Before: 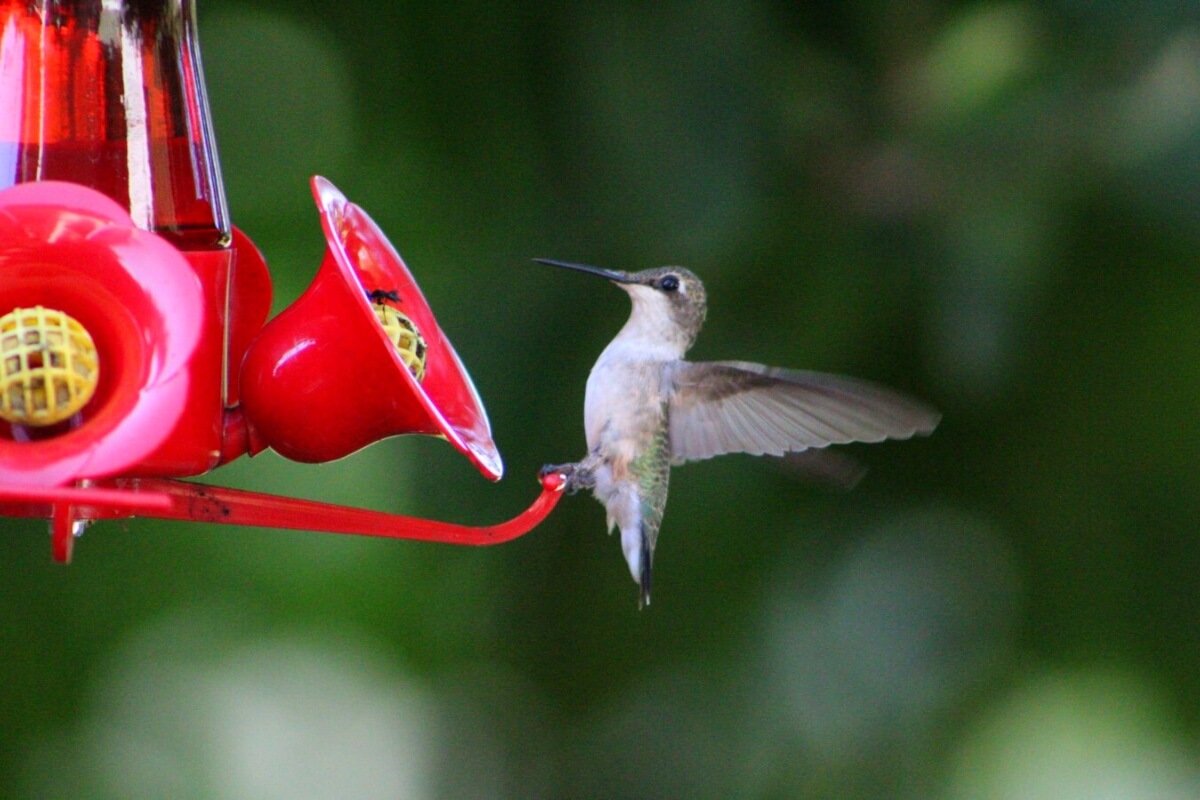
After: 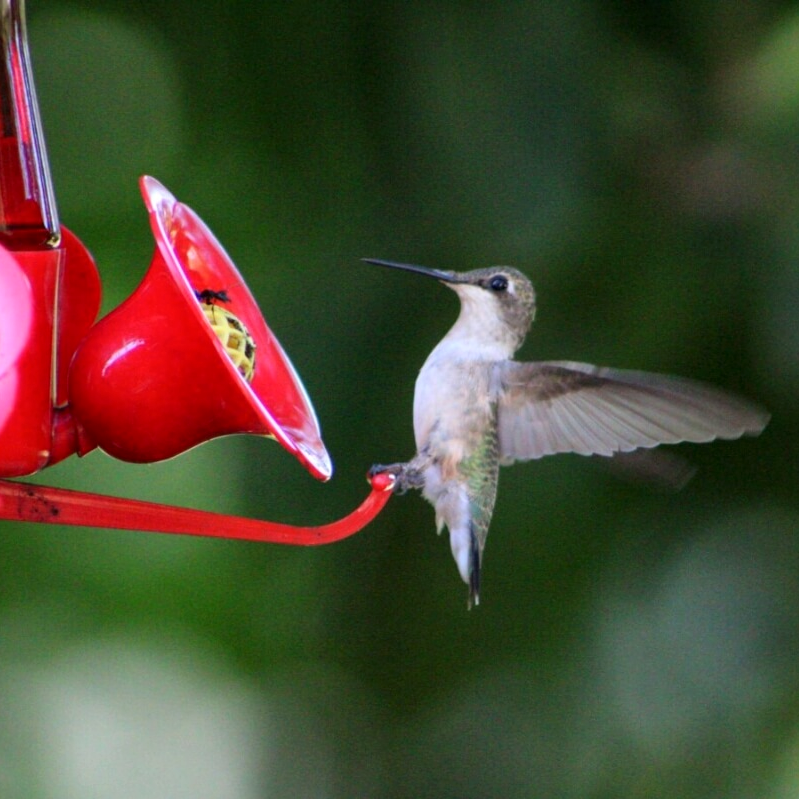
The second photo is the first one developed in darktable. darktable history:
crop and rotate: left 14.292%, right 19.041%
local contrast: mode bilateral grid, contrast 20, coarseness 50, detail 120%, midtone range 0.2
